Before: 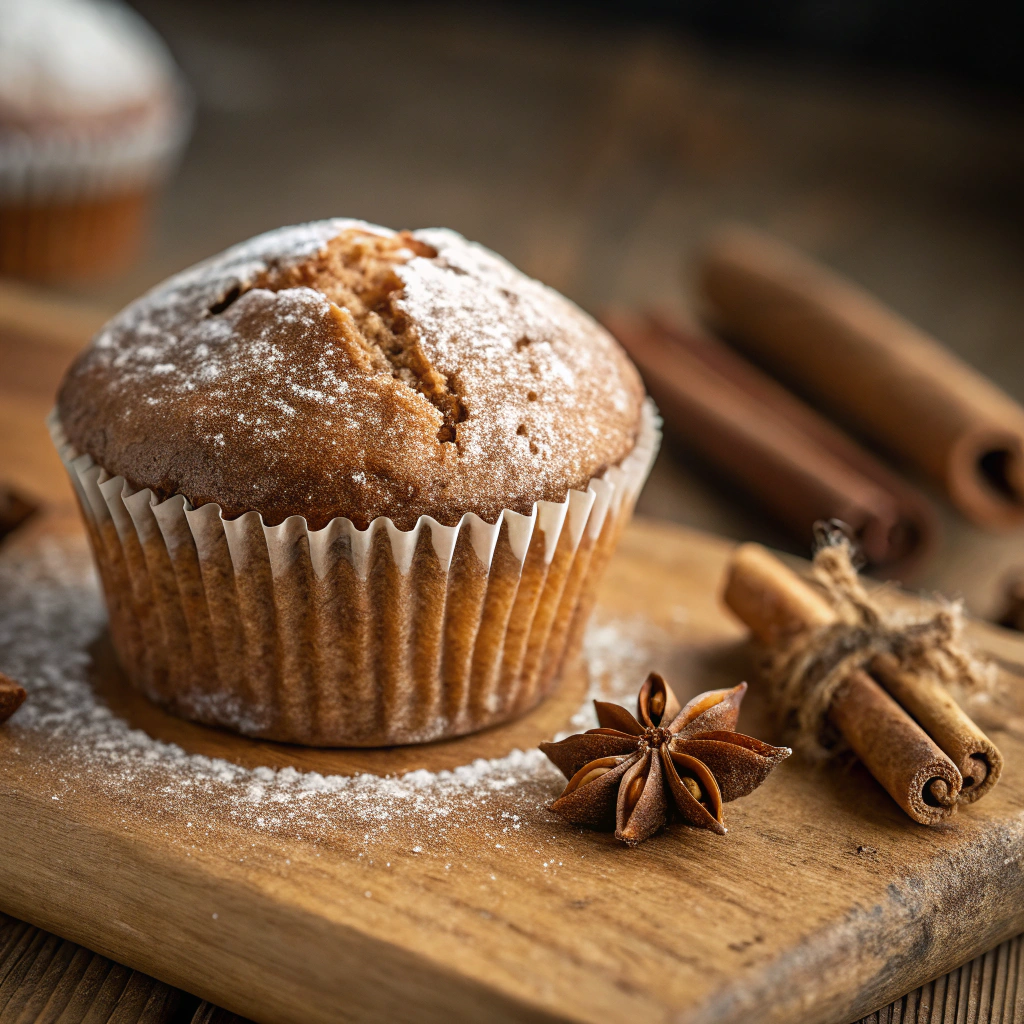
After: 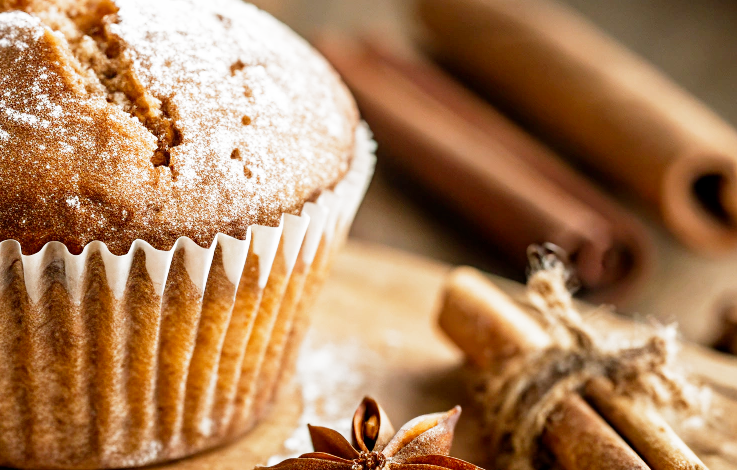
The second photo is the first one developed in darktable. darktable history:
crop and rotate: left 27.938%, top 27.046%, bottom 27.046%
filmic rgb: middle gray luminance 9.23%, black relative exposure -10.55 EV, white relative exposure 3.45 EV, threshold 6 EV, target black luminance 0%, hardness 5.98, latitude 59.69%, contrast 1.087, highlights saturation mix 5%, shadows ↔ highlights balance 29.23%, add noise in highlights 0, preserve chrominance no, color science v3 (2019), use custom middle-gray values true, iterations of high-quality reconstruction 0, contrast in highlights soft, enable highlight reconstruction true
